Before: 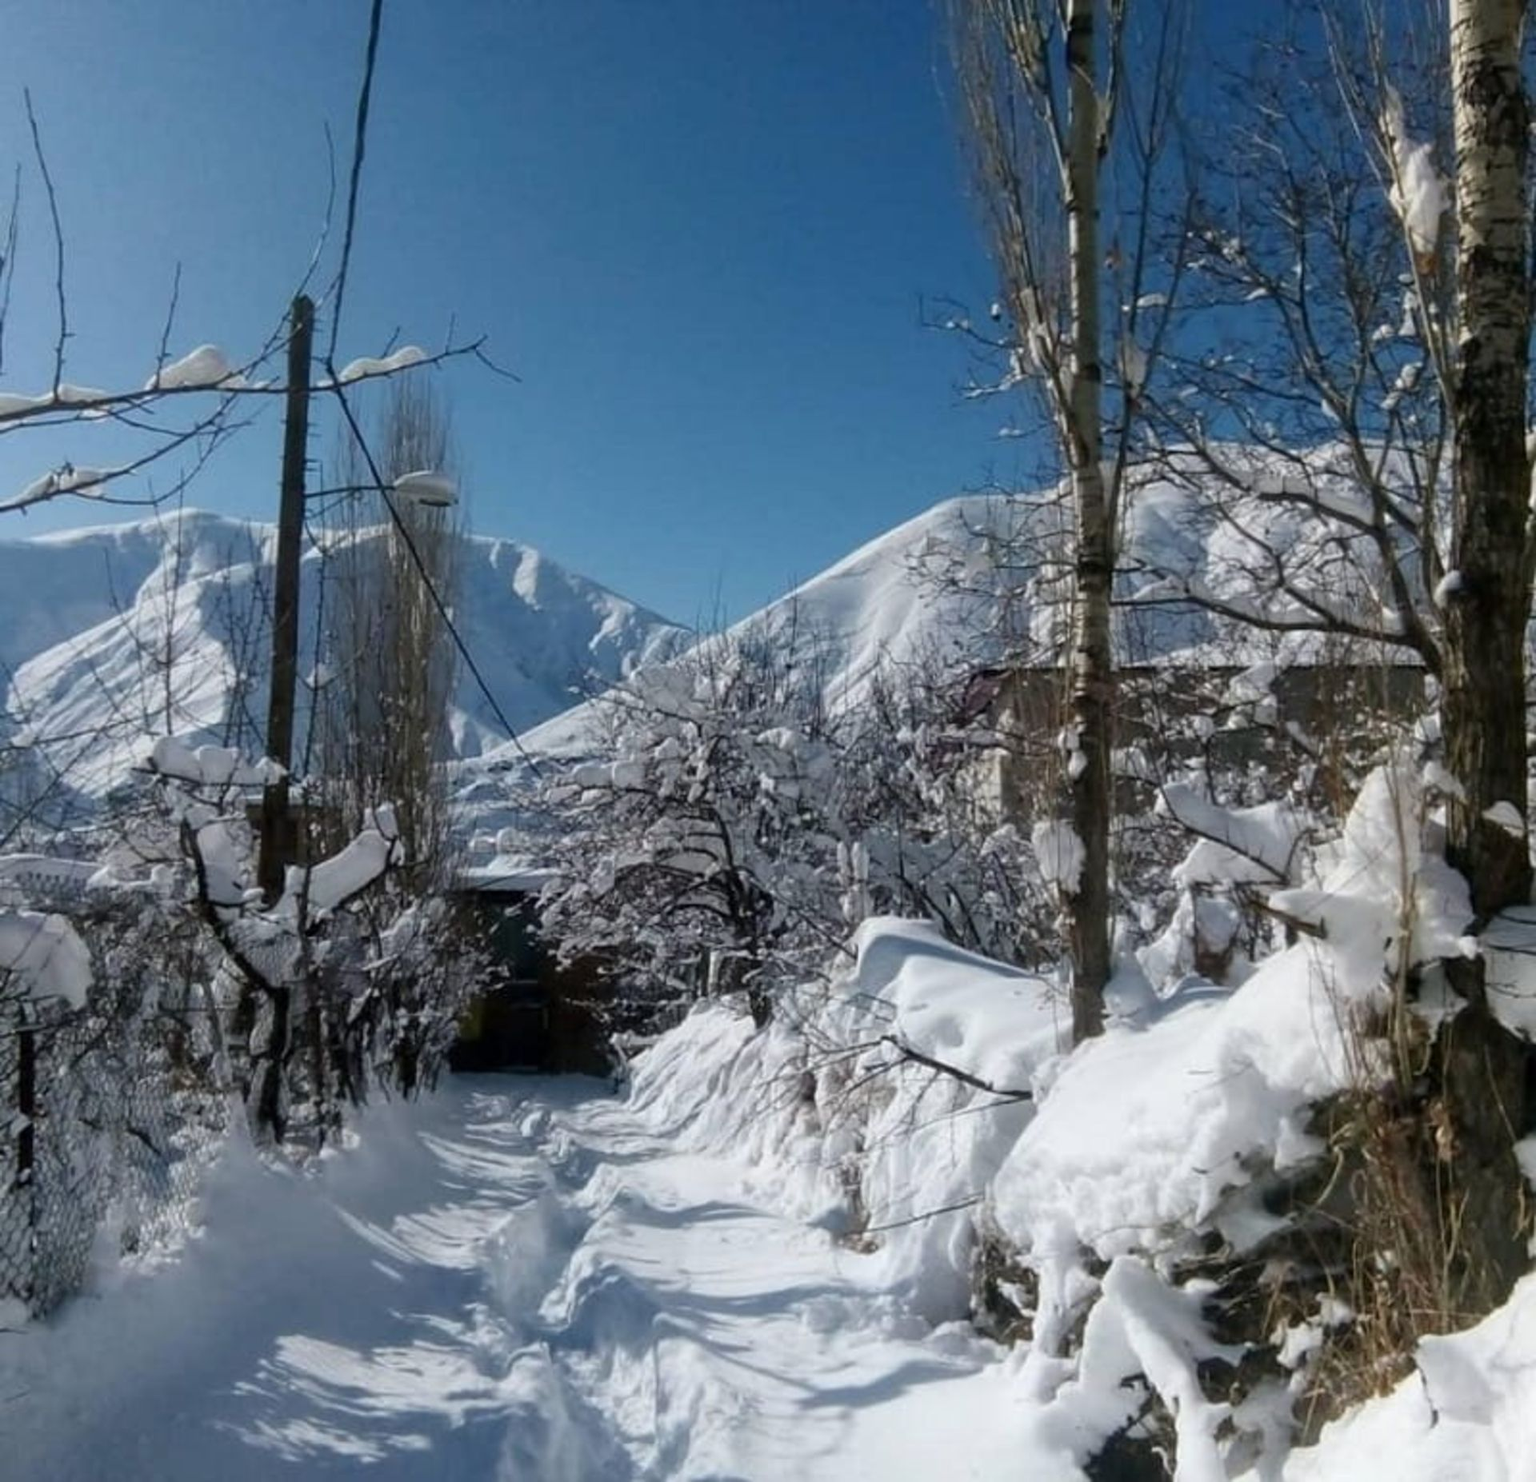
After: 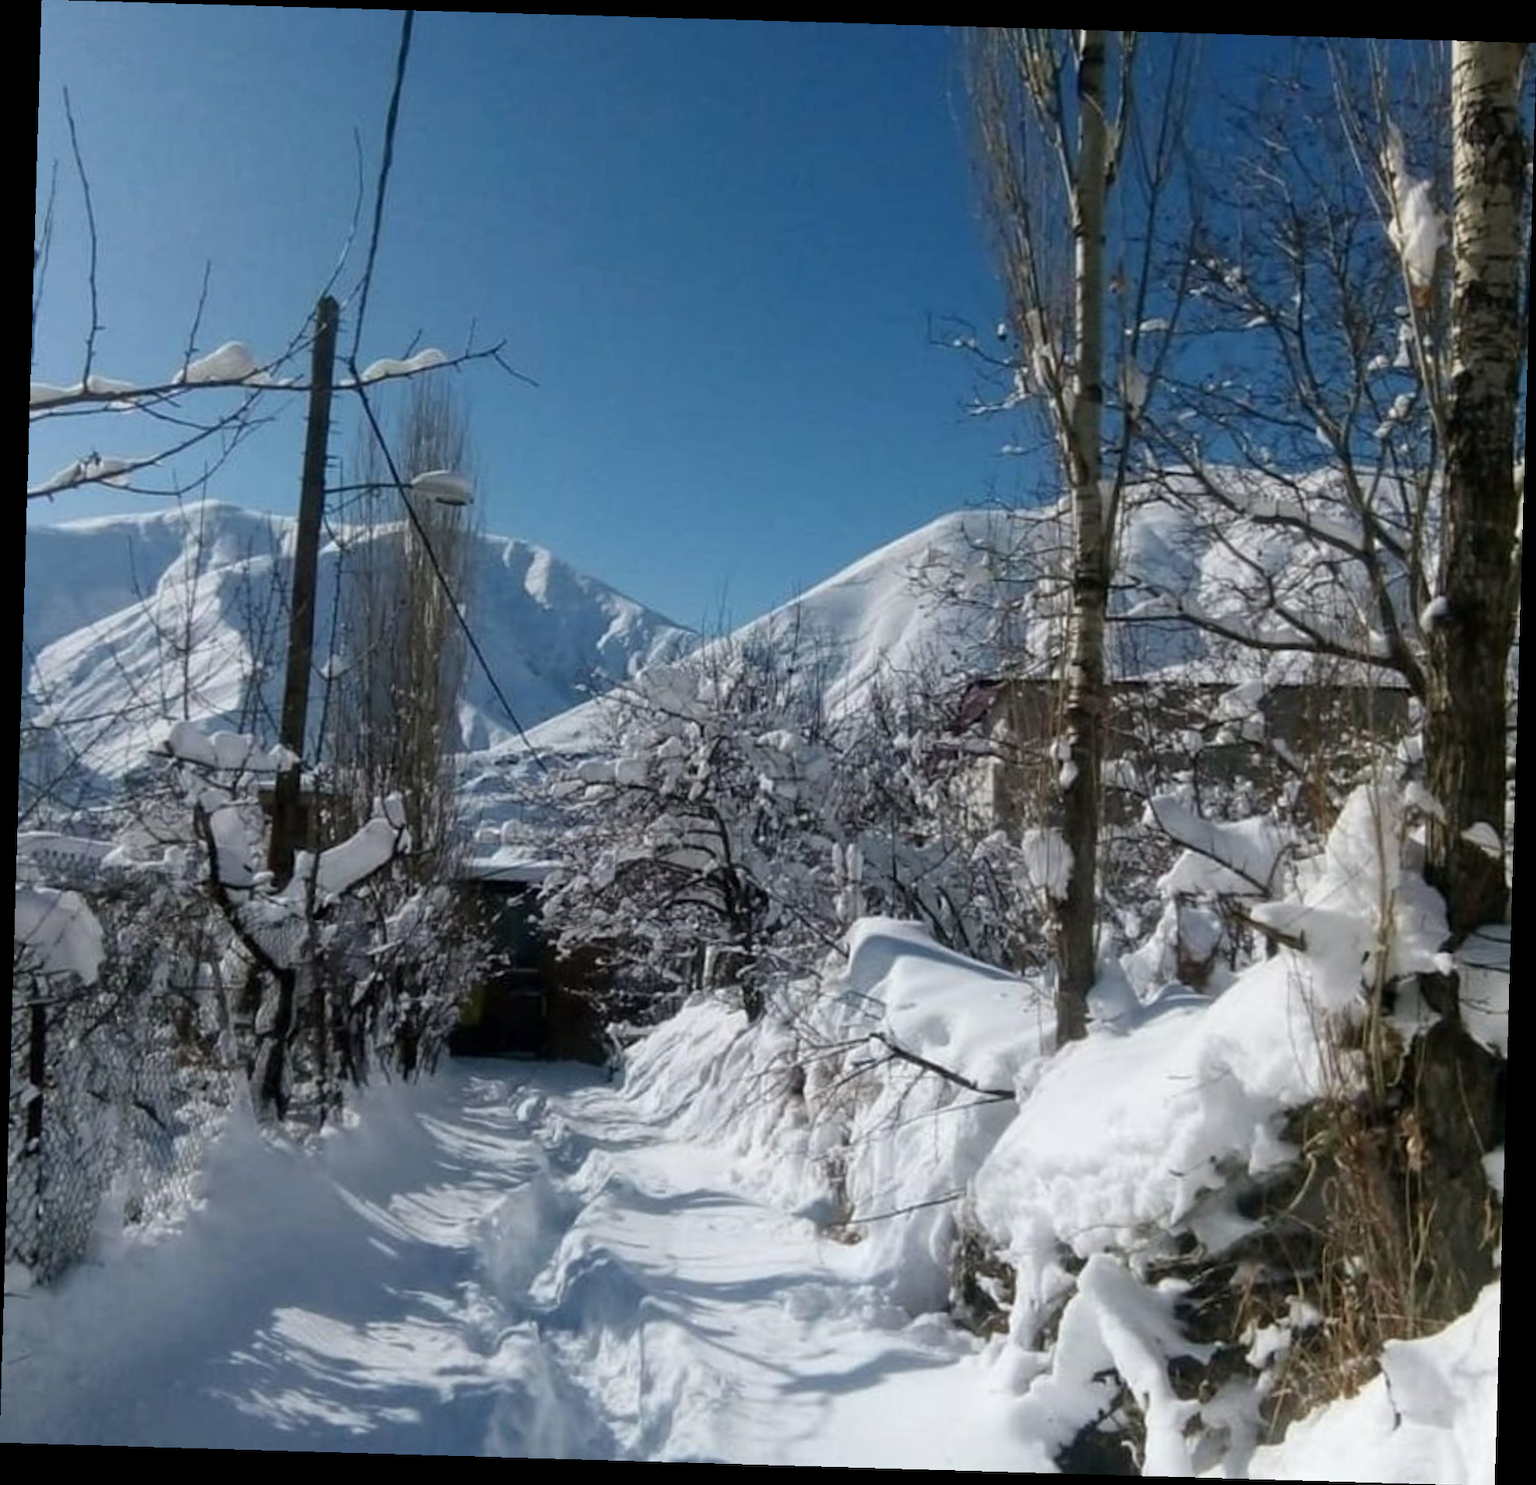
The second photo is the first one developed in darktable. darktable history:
crop and rotate: angle -1.67°
